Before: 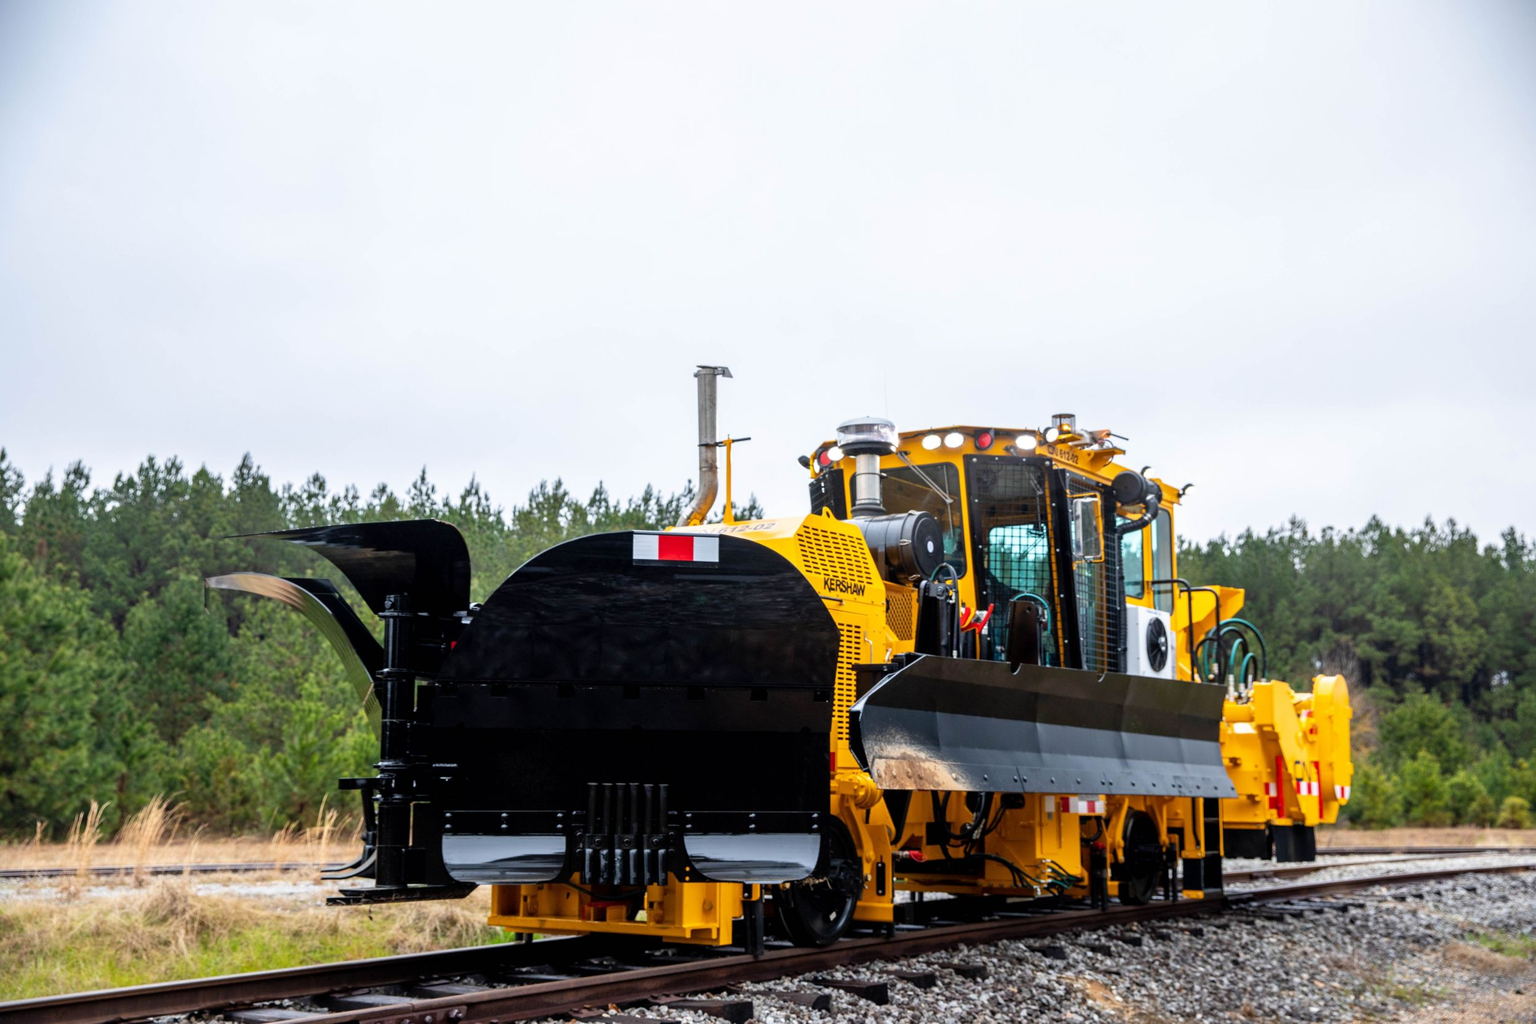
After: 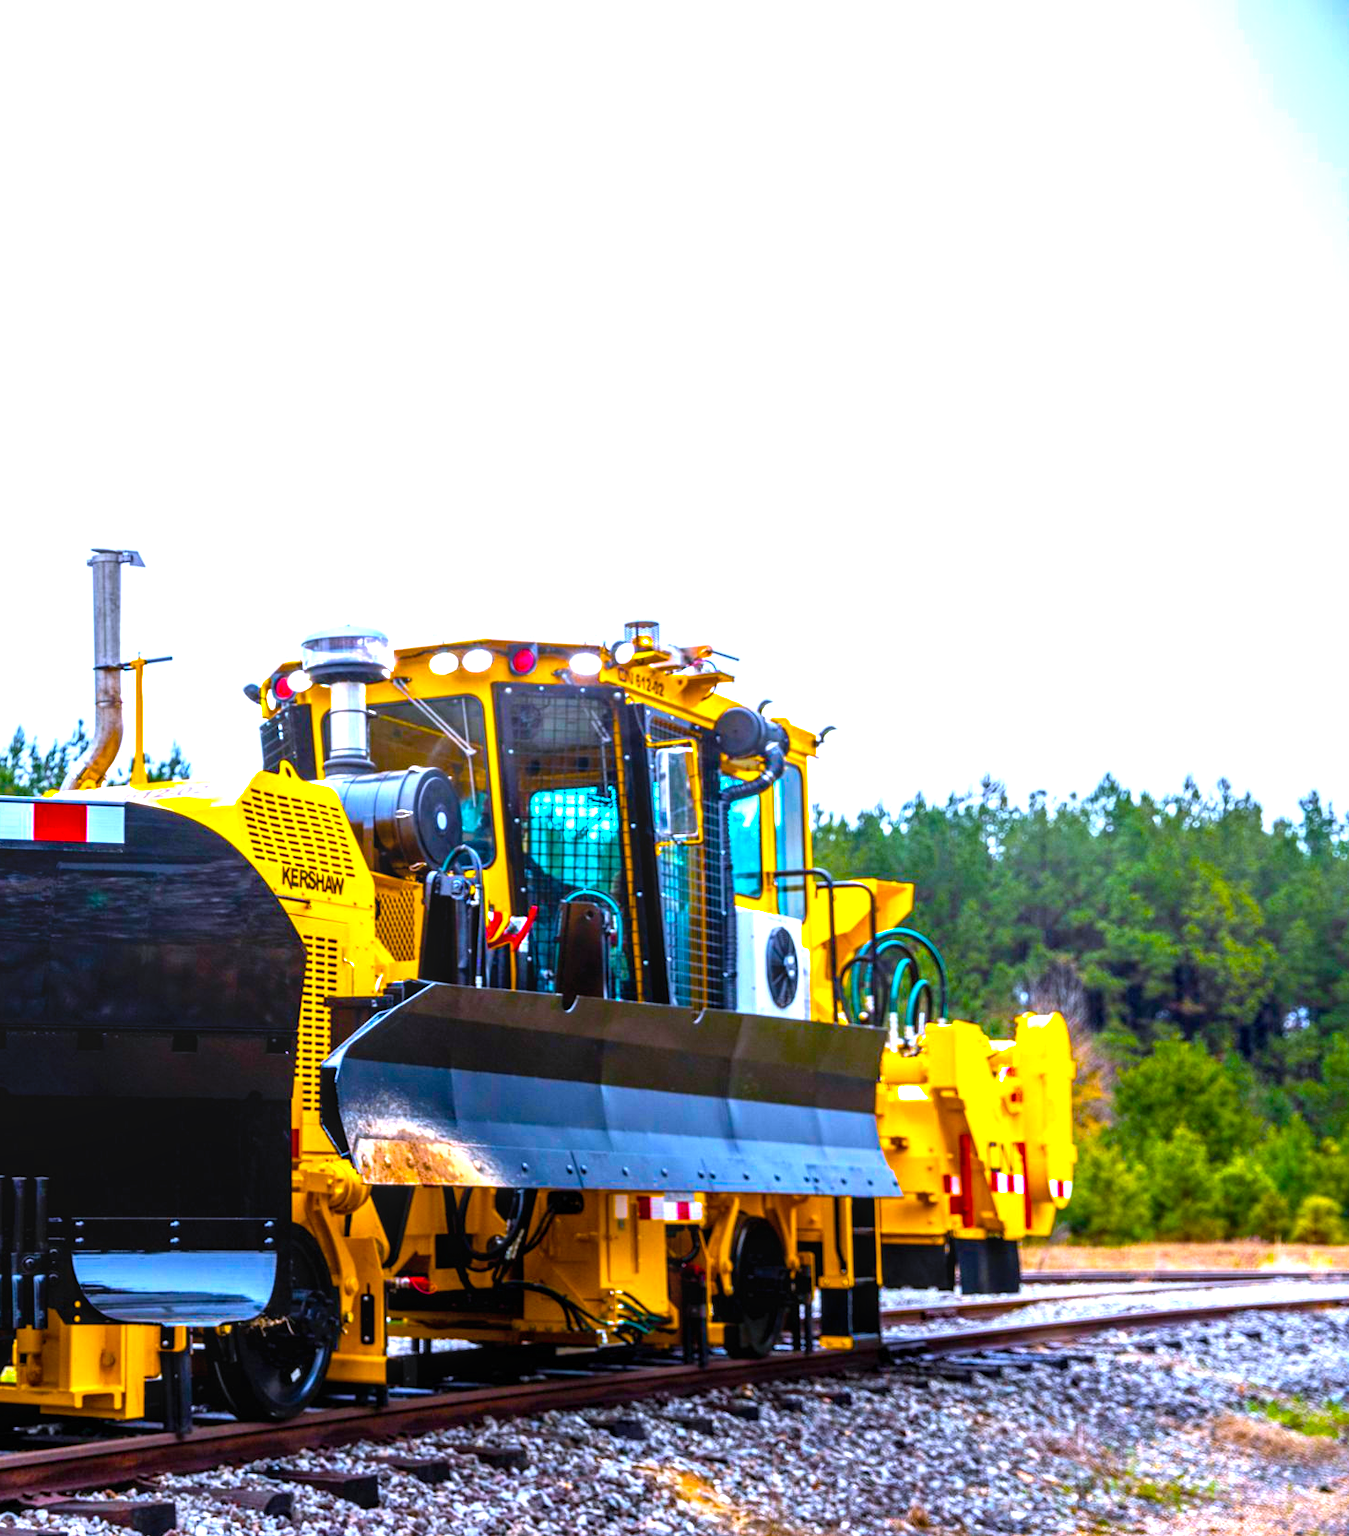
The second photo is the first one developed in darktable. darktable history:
crop: left 41.402%
color balance rgb: linear chroma grading › global chroma 20%, perceptual saturation grading › global saturation 65%, perceptual saturation grading › highlights 50%, perceptual saturation grading › shadows 30%, perceptual brilliance grading › global brilliance 12%, perceptual brilliance grading › highlights 15%, global vibrance 20%
white balance: red 0.967, blue 1.119, emerald 0.756
local contrast: on, module defaults
